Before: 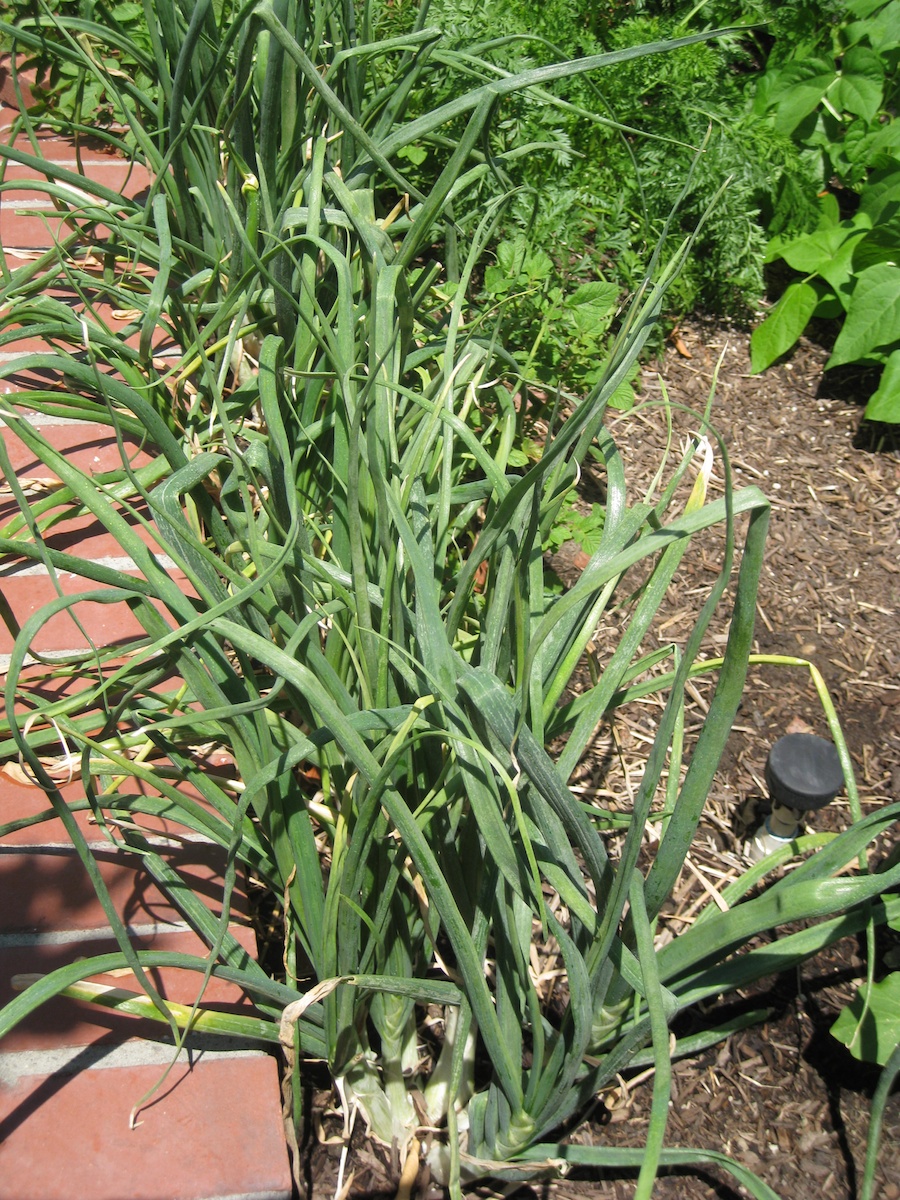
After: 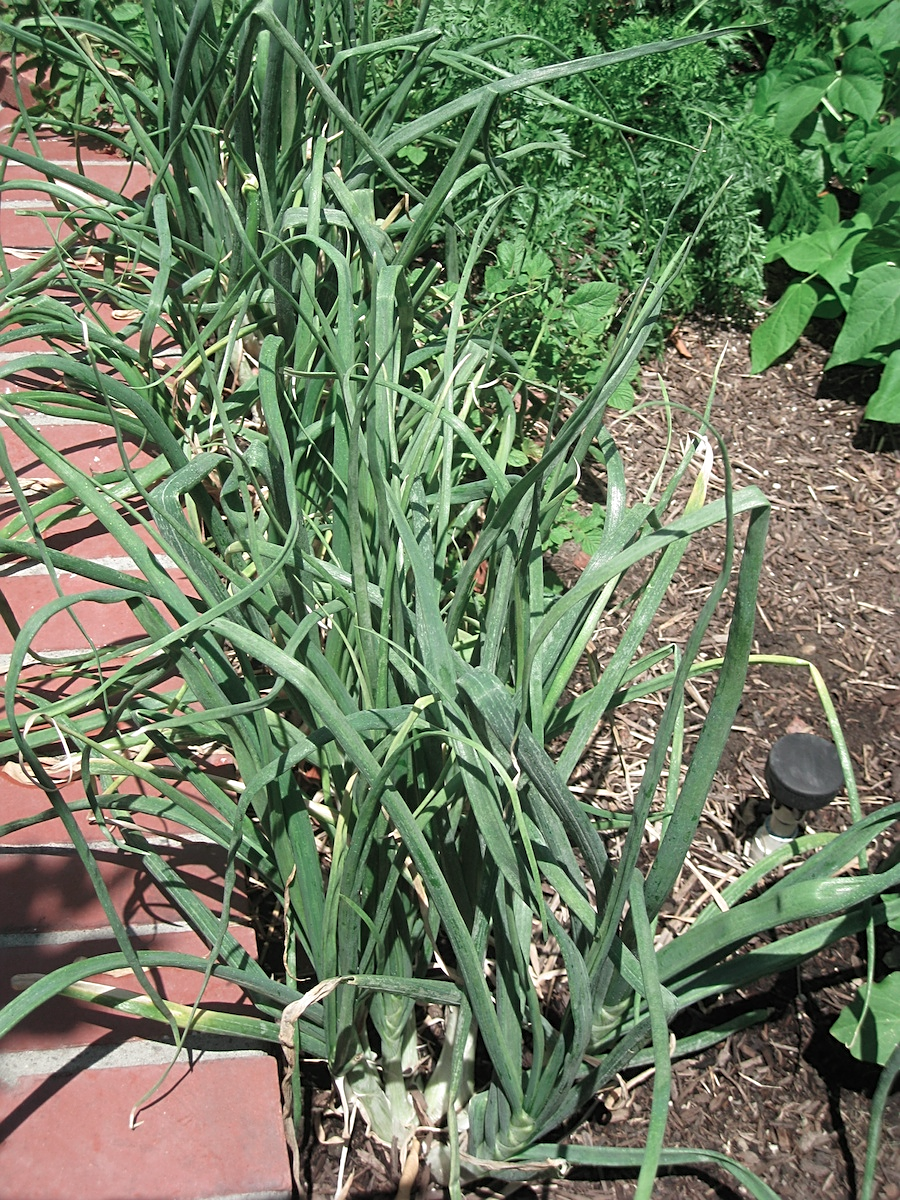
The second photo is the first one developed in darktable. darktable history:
sharpen: on, module defaults
color contrast: blue-yellow contrast 0.62
